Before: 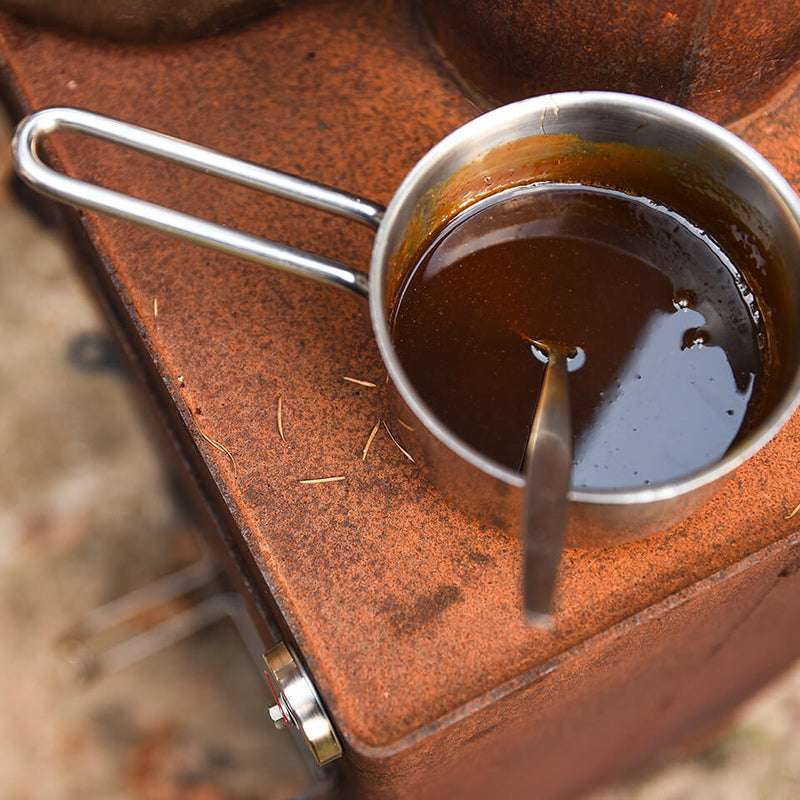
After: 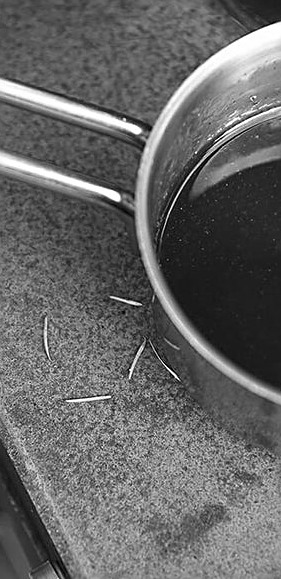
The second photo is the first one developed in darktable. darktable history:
sharpen: on, module defaults
monochrome: on, module defaults
rgb curve: mode RGB, independent channels
crop and rotate: left 29.476%, top 10.214%, right 35.32%, bottom 17.333%
